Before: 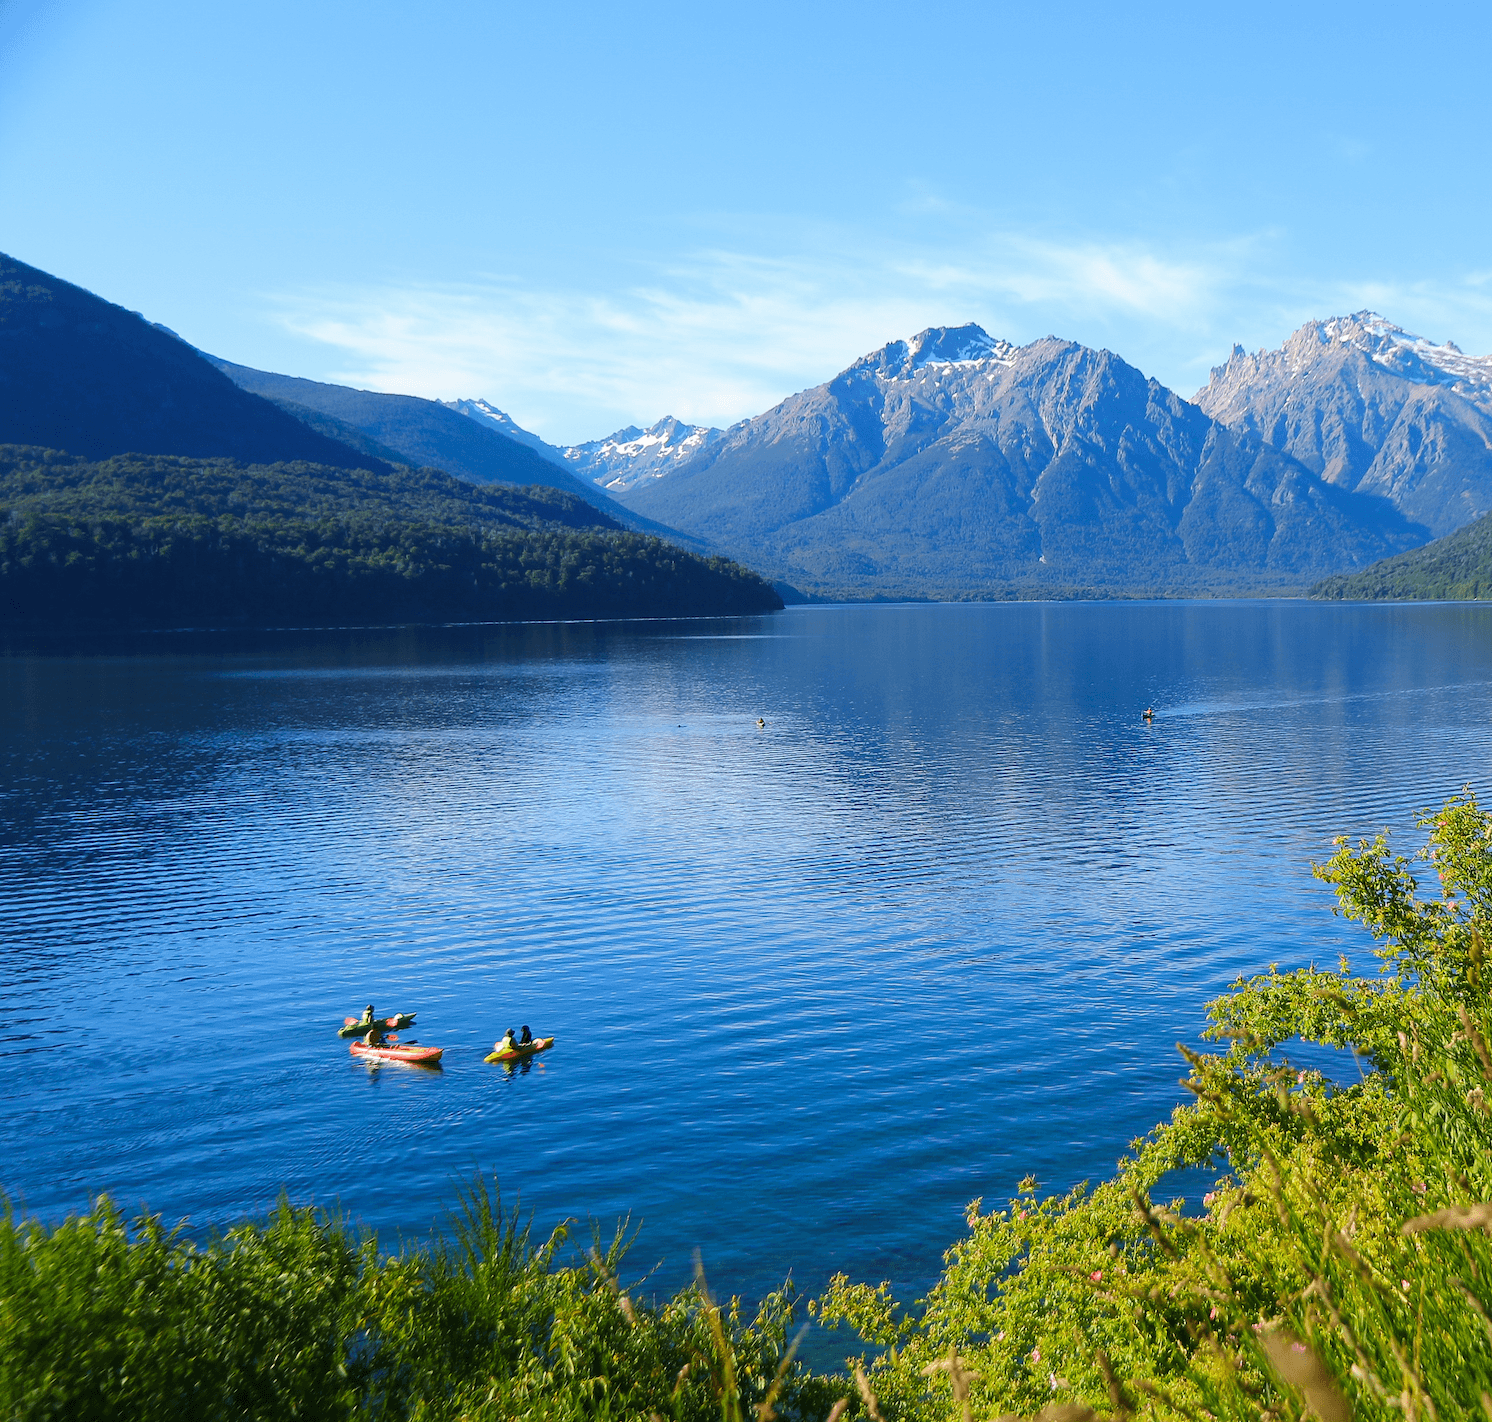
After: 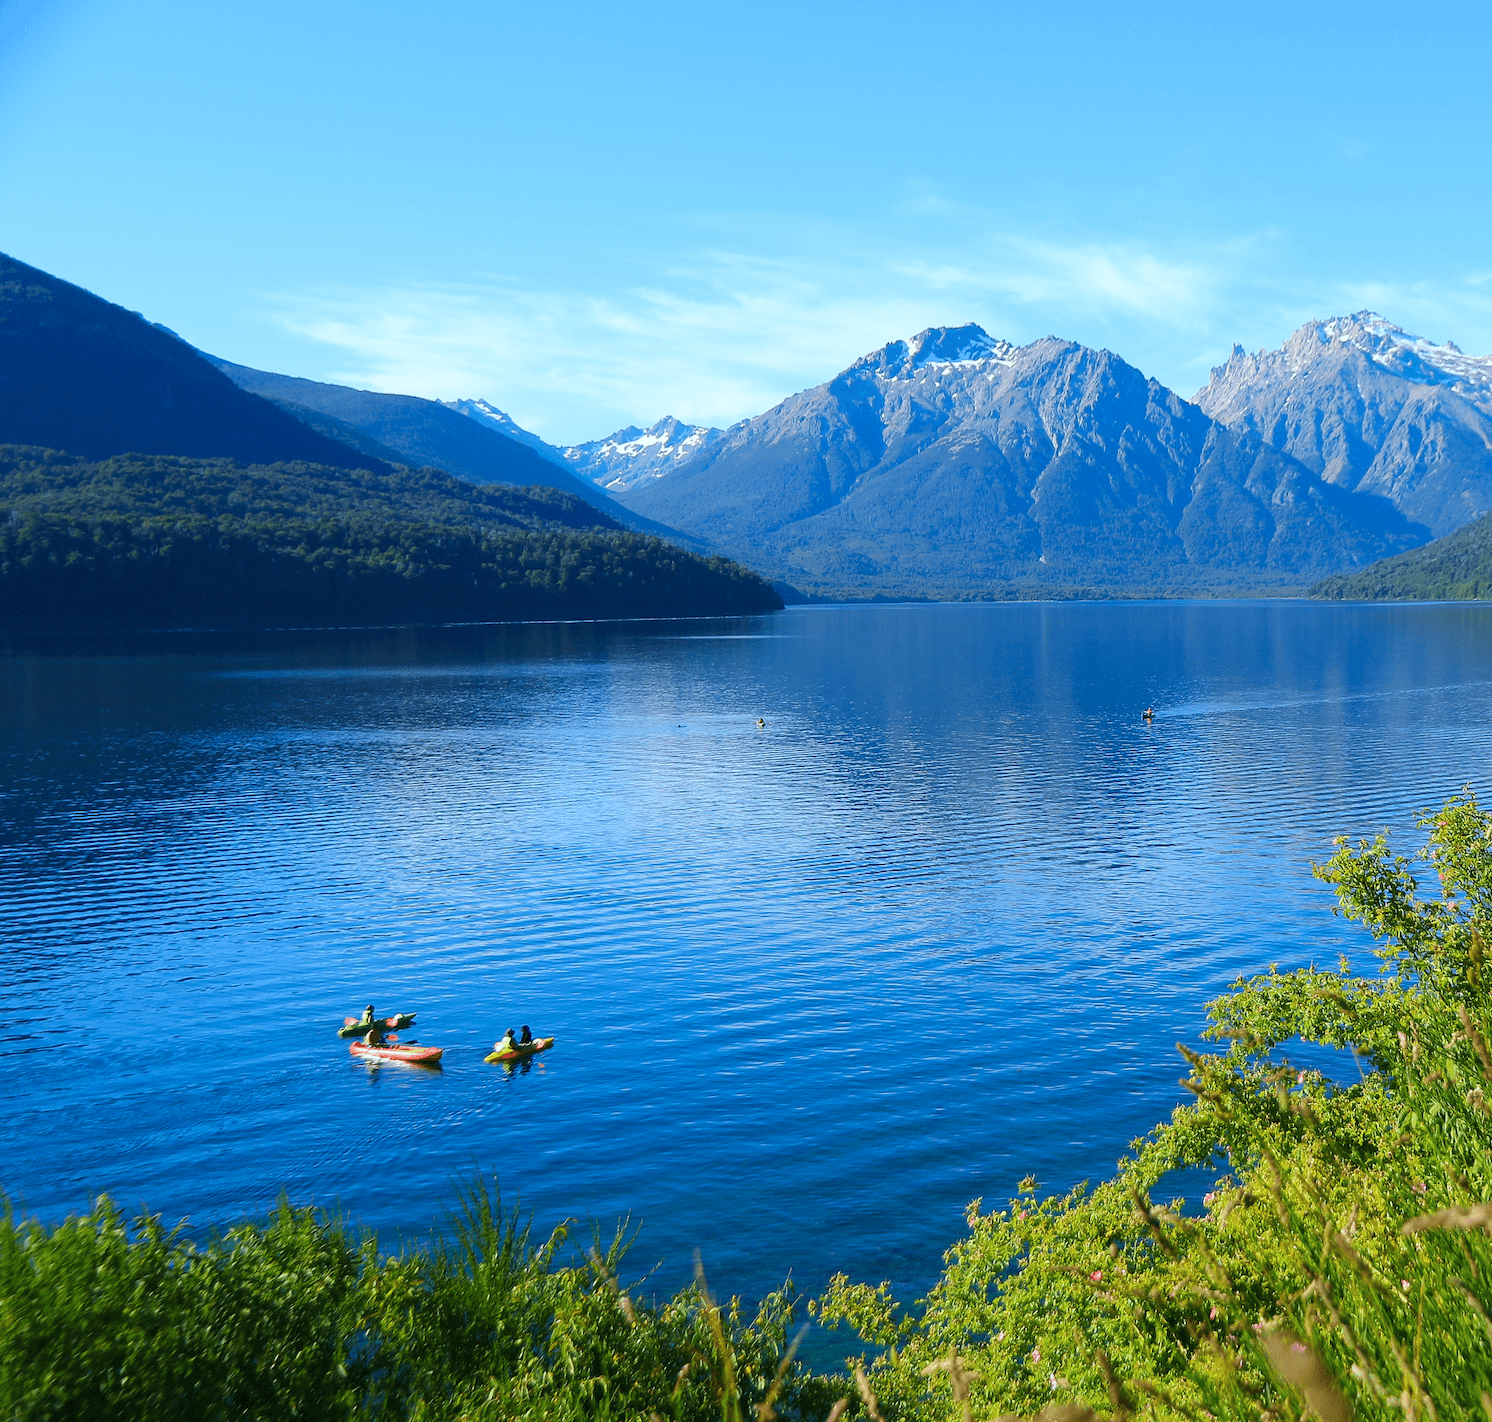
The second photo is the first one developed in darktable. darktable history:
color calibration: illuminant Planckian (black body), adaptation linear Bradford (ICC v4), x 0.365, y 0.367, temperature 4413.13 K, saturation algorithm version 1 (2020)
